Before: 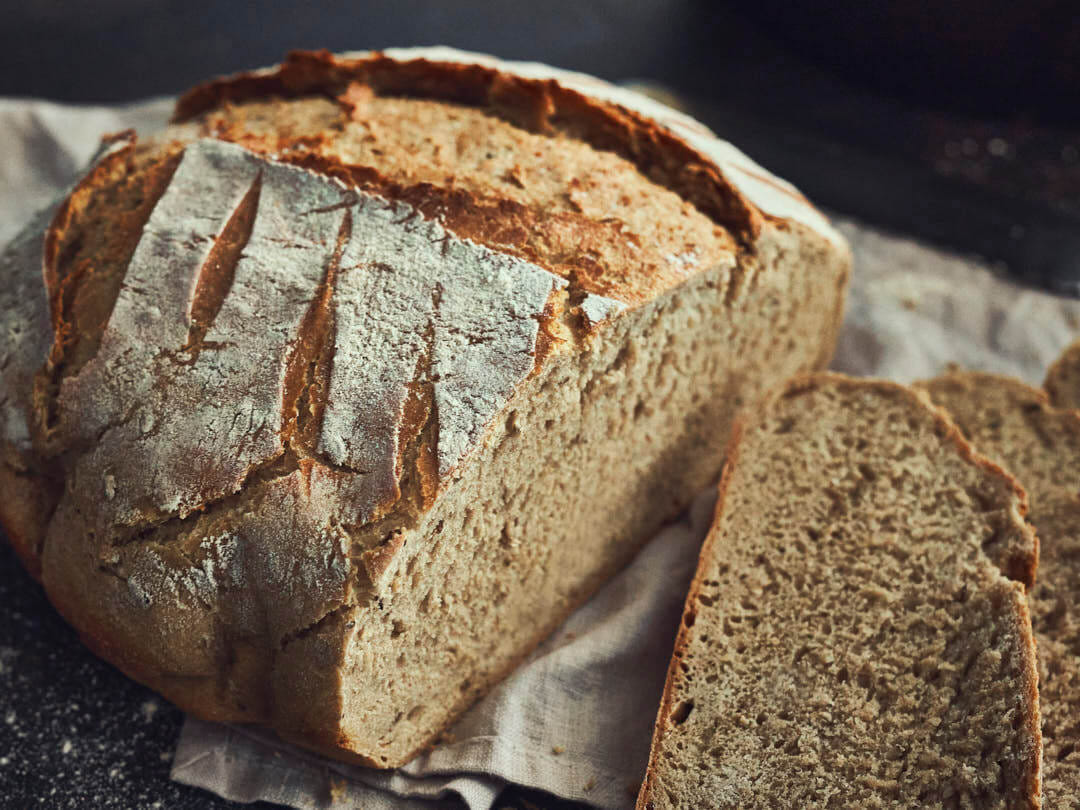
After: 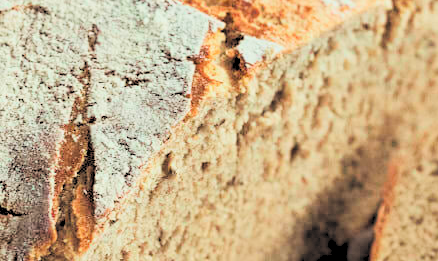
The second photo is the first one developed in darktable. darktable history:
crop: left 31.9%, top 31.882%, right 27.472%, bottom 35.835%
levels: levels [0.072, 0.414, 0.976]
filmic rgb: black relative exposure -5.02 EV, white relative exposure 3.98 EV, hardness 2.88, contrast 1.3, highlights saturation mix -30.71%, color science v6 (2022)
